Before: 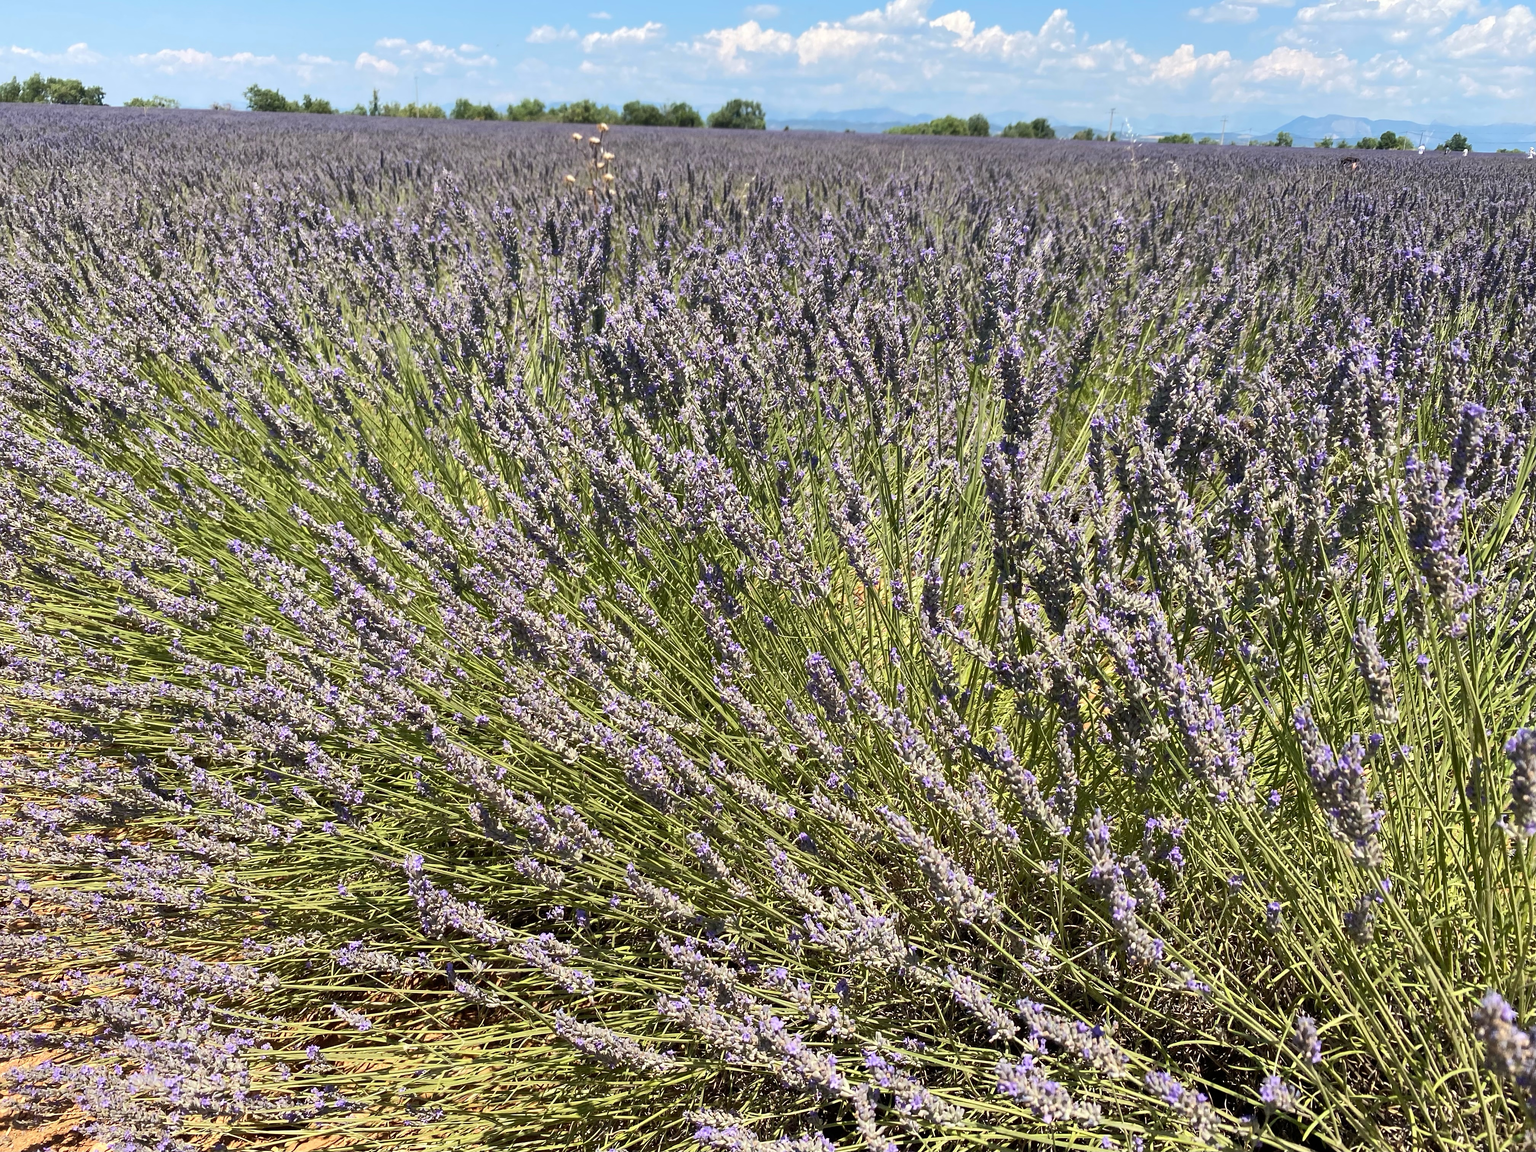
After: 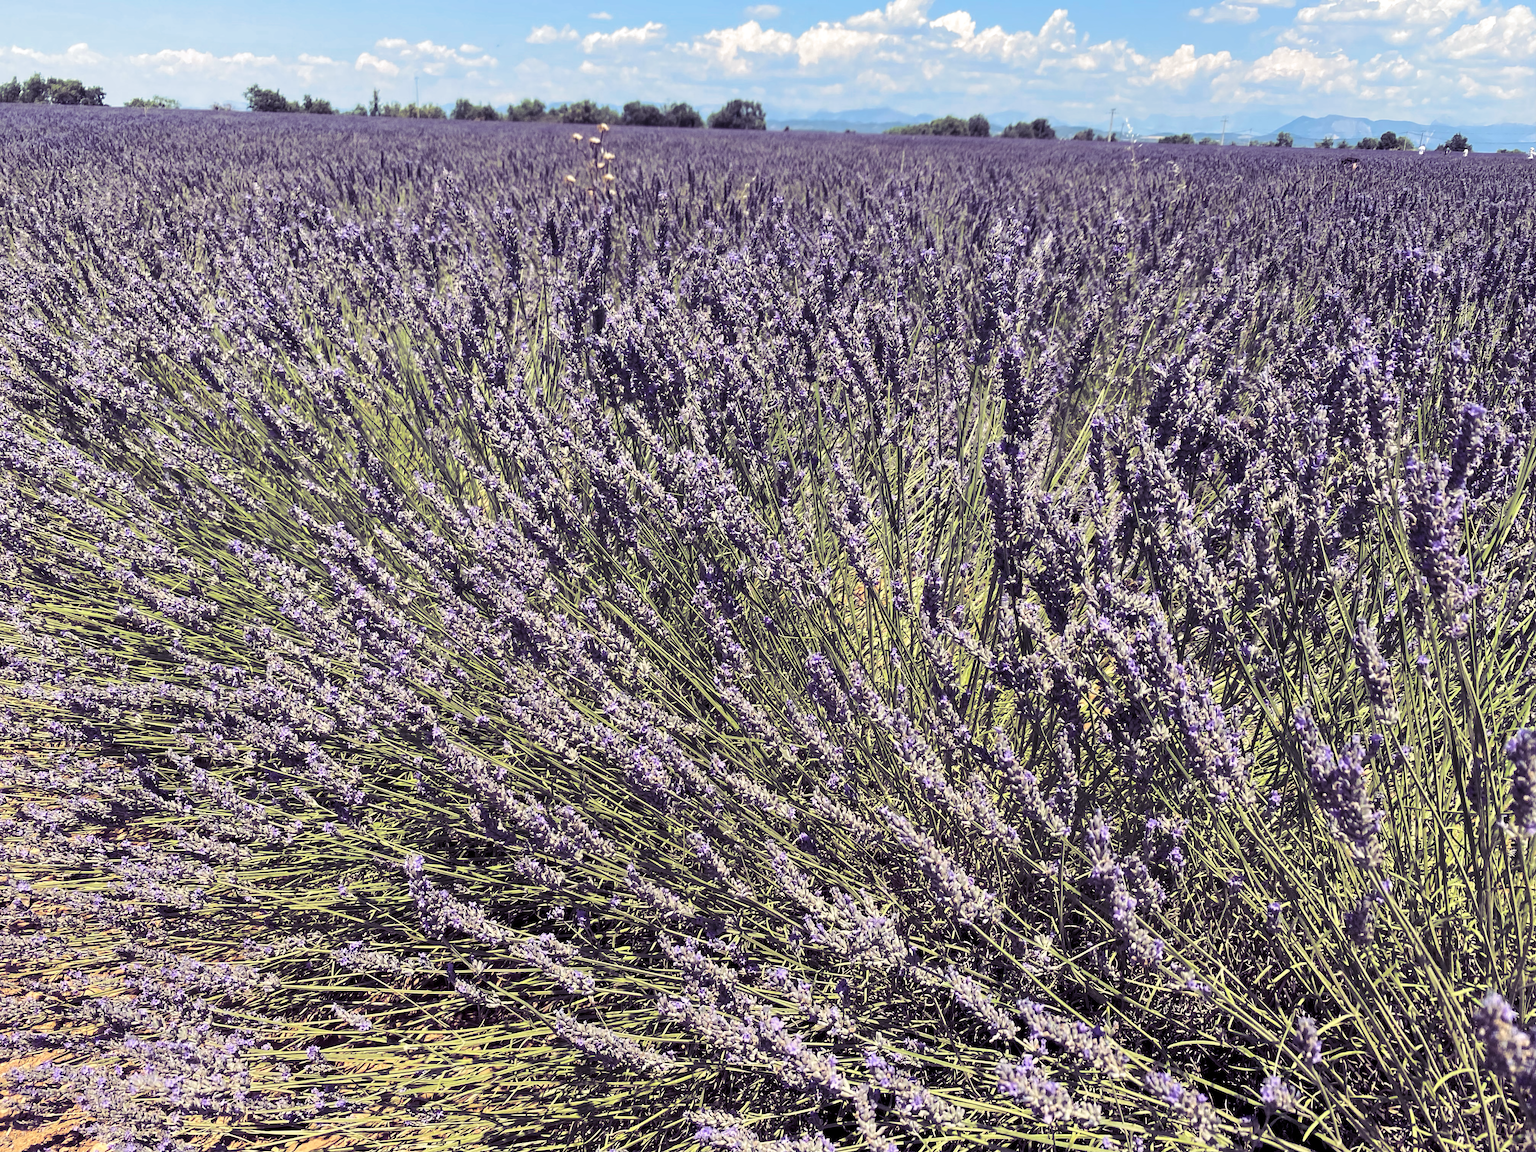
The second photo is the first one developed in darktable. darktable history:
split-toning: shadows › hue 255.6°, shadows › saturation 0.66, highlights › hue 43.2°, highlights › saturation 0.68, balance -50.1
local contrast: highlights 100%, shadows 100%, detail 120%, midtone range 0.2
